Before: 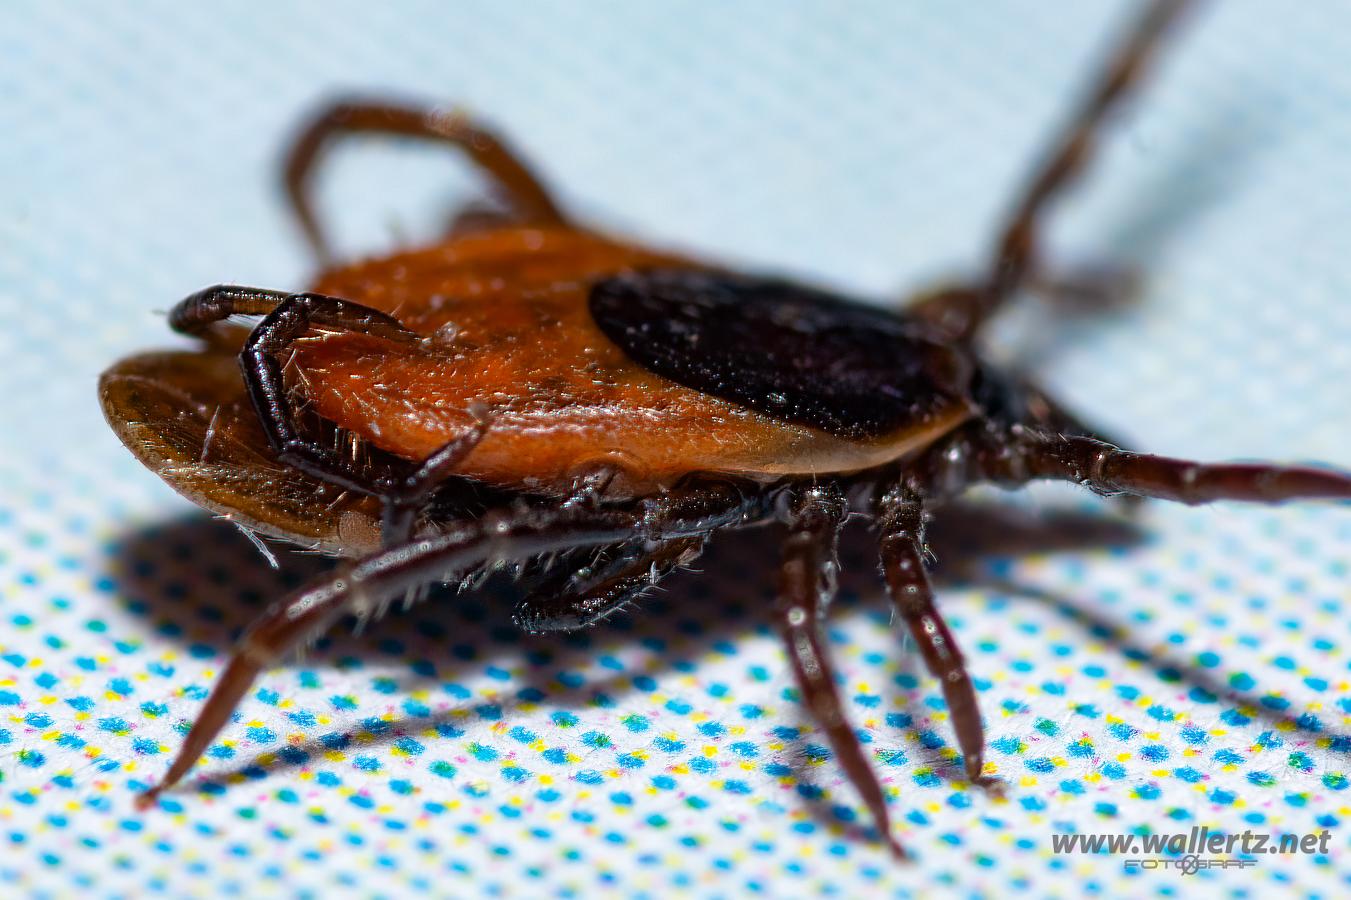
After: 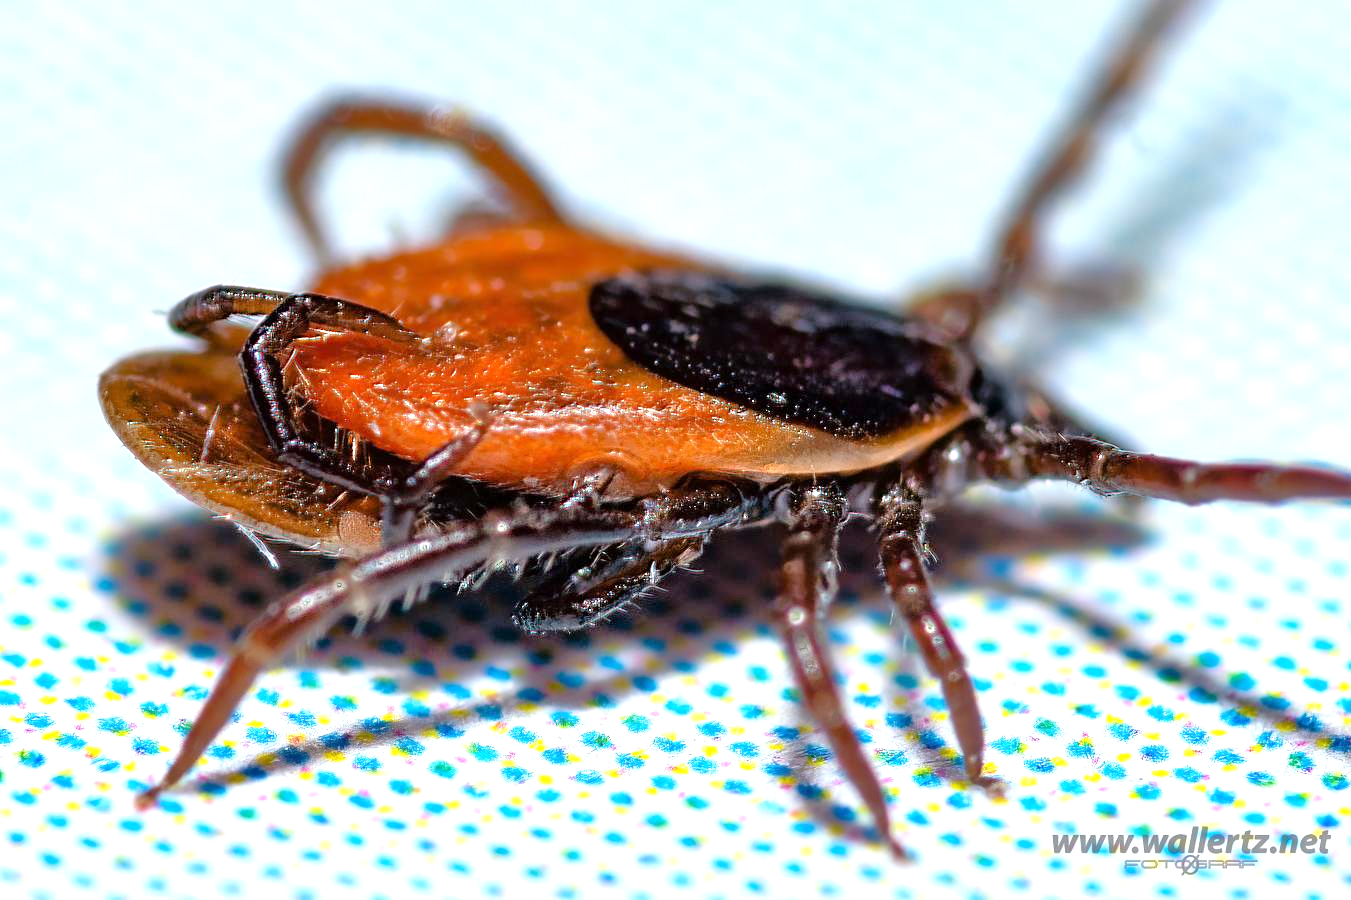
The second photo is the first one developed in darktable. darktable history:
exposure: exposure 0.6 EV, compensate highlight preservation false
tone equalizer: -7 EV 0.15 EV, -6 EV 0.6 EV, -5 EV 1.15 EV, -4 EV 1.33 EV, -3 EV 1.15 EV, -2 EV 0.6 EV, -1 EV 0.15 EV, mask exposure compensation -0.5 EV
